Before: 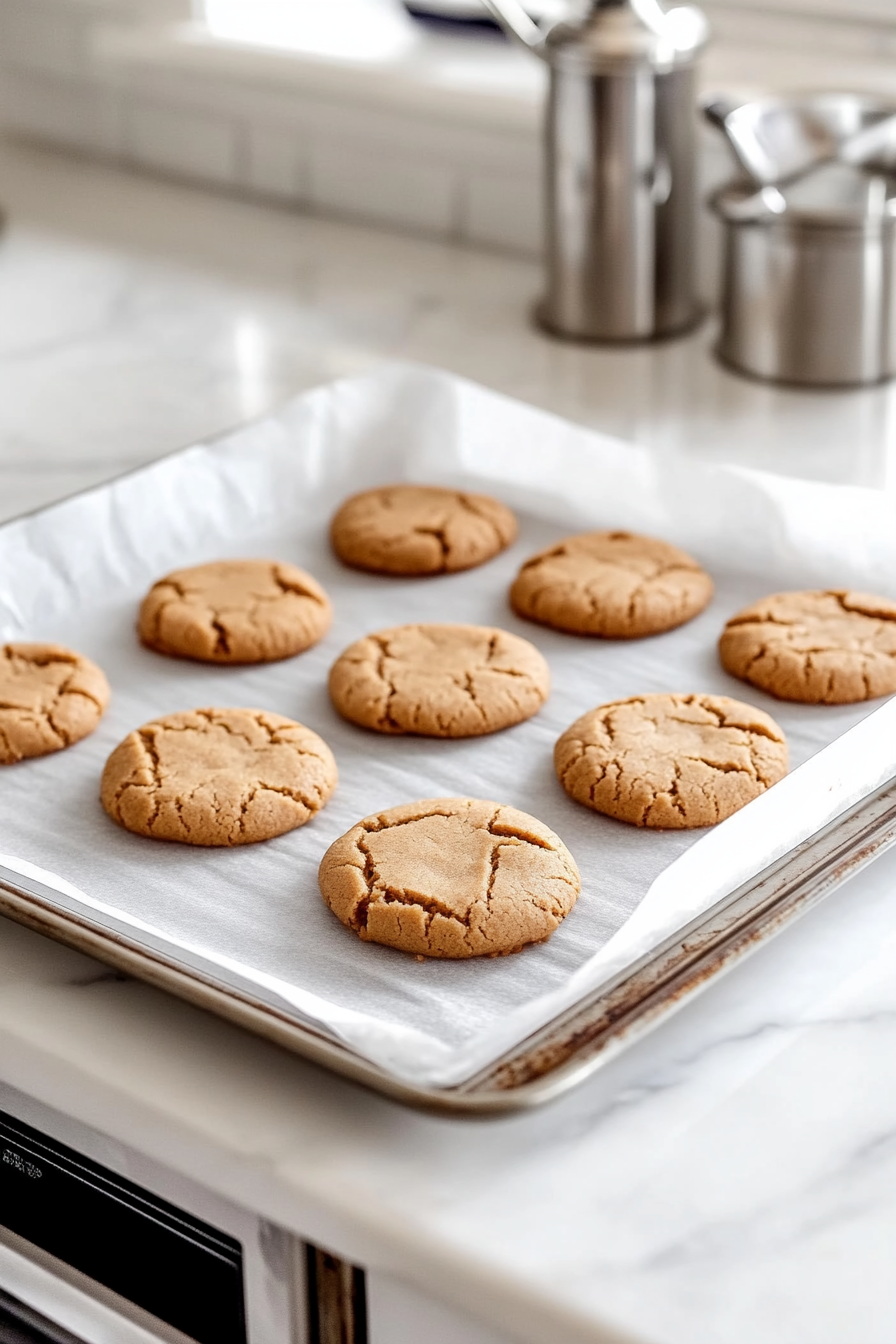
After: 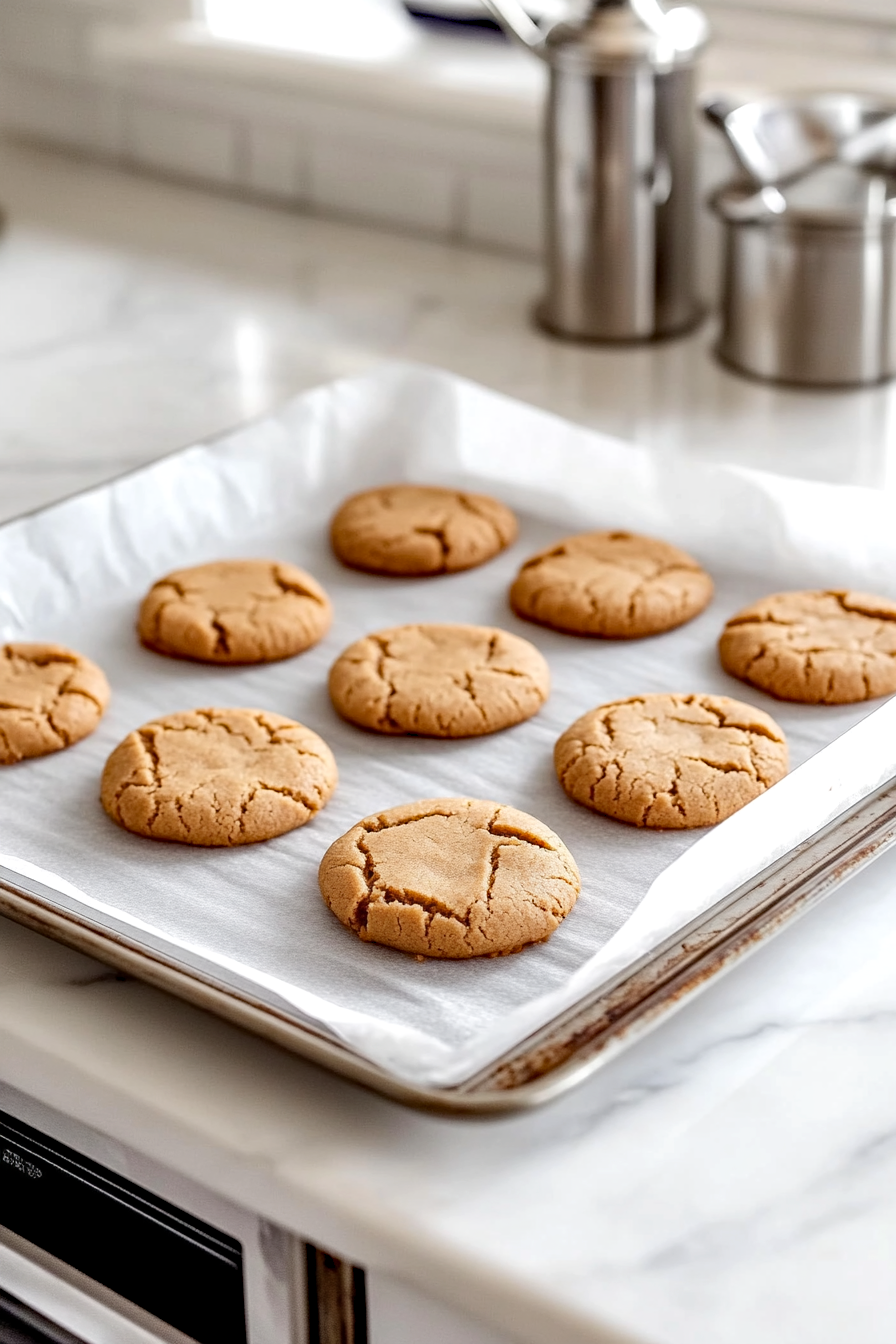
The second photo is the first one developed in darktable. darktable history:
haze removal: compatibility mode true, adaptive false
levels: levels [0, 0.492, 0.984]
